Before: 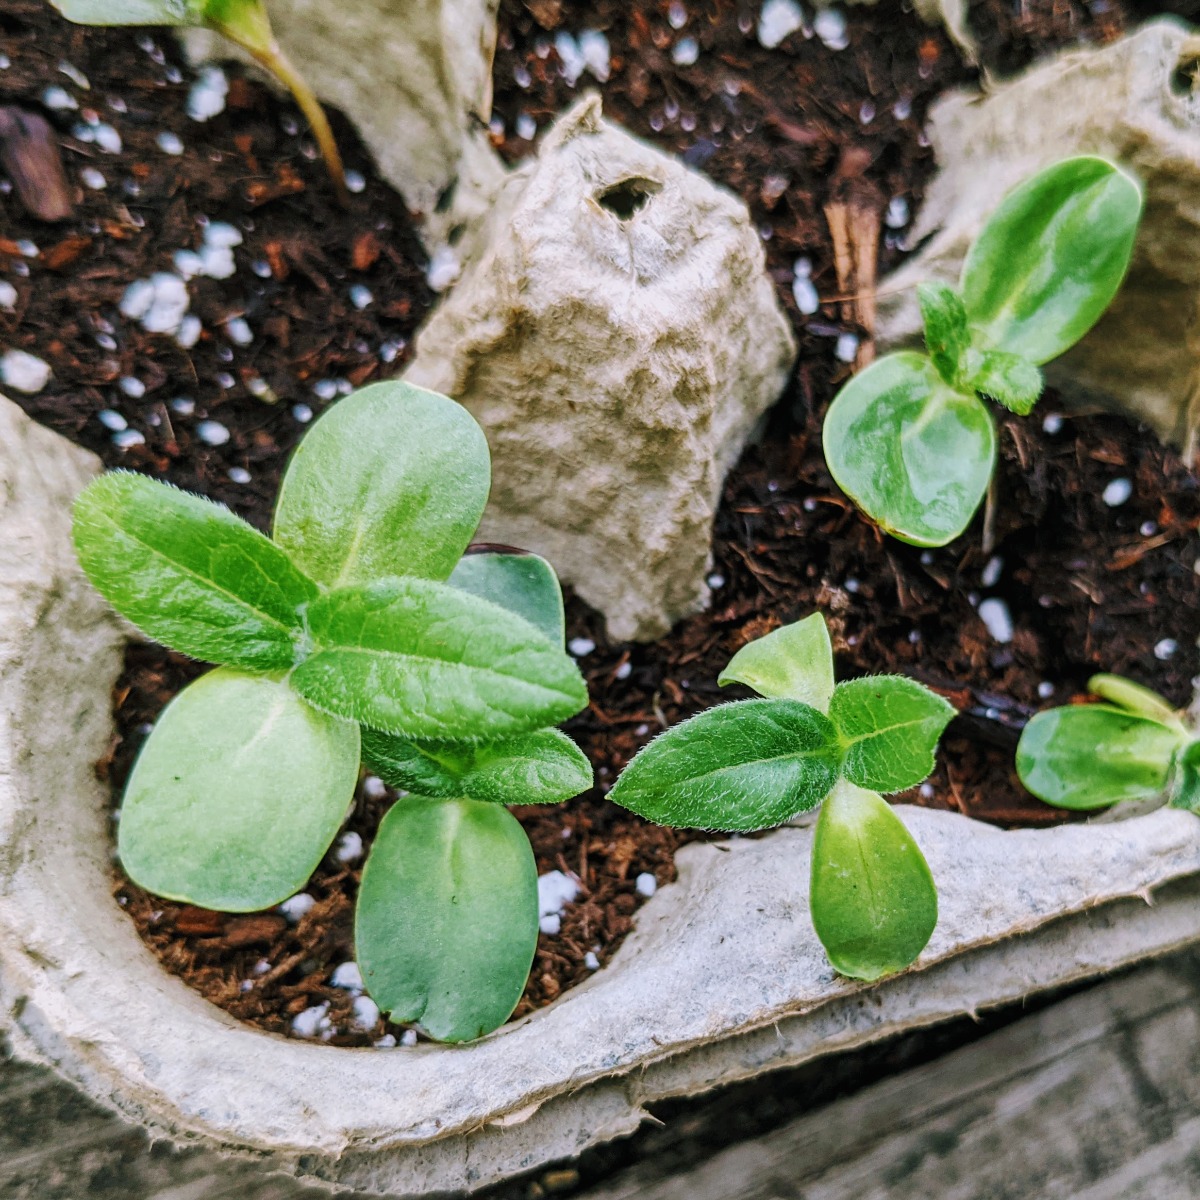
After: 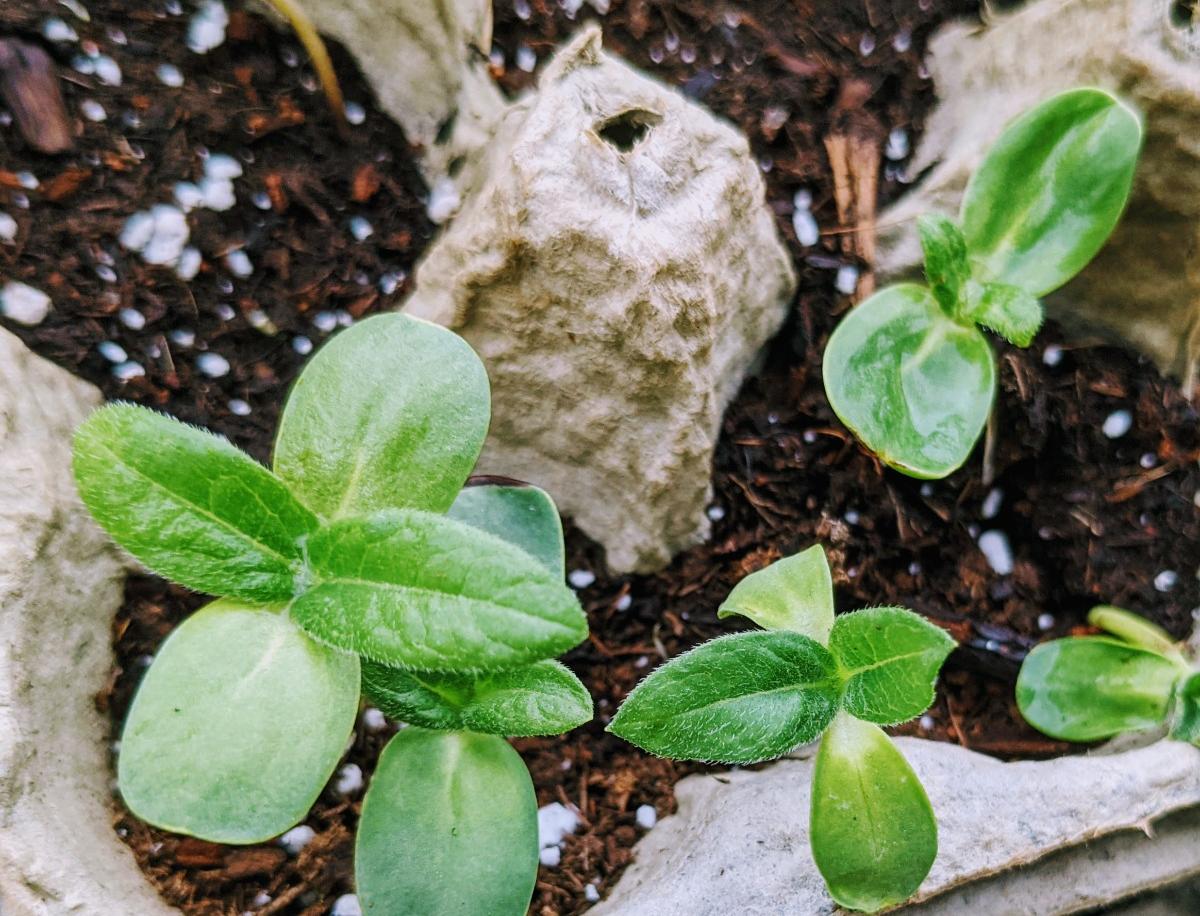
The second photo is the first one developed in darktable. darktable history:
crop: top 5.69%, bottom 17.928%
